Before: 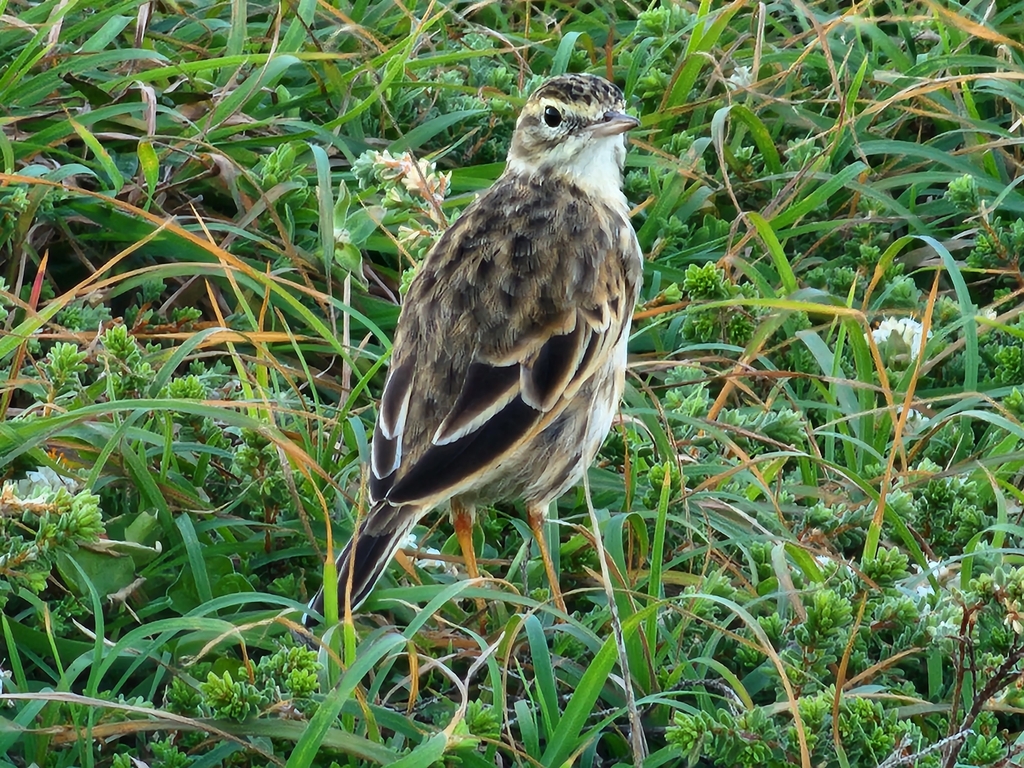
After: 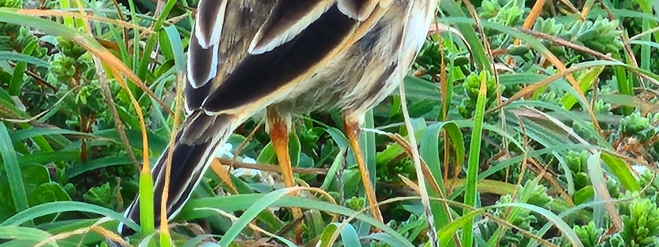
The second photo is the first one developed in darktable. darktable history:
crop: left 17.996%, top 51.008%, right 17.567%, bottom 16.798%
contrast brightness saturation: contrast 0.197, brightness 0.159, saturation 0.225
